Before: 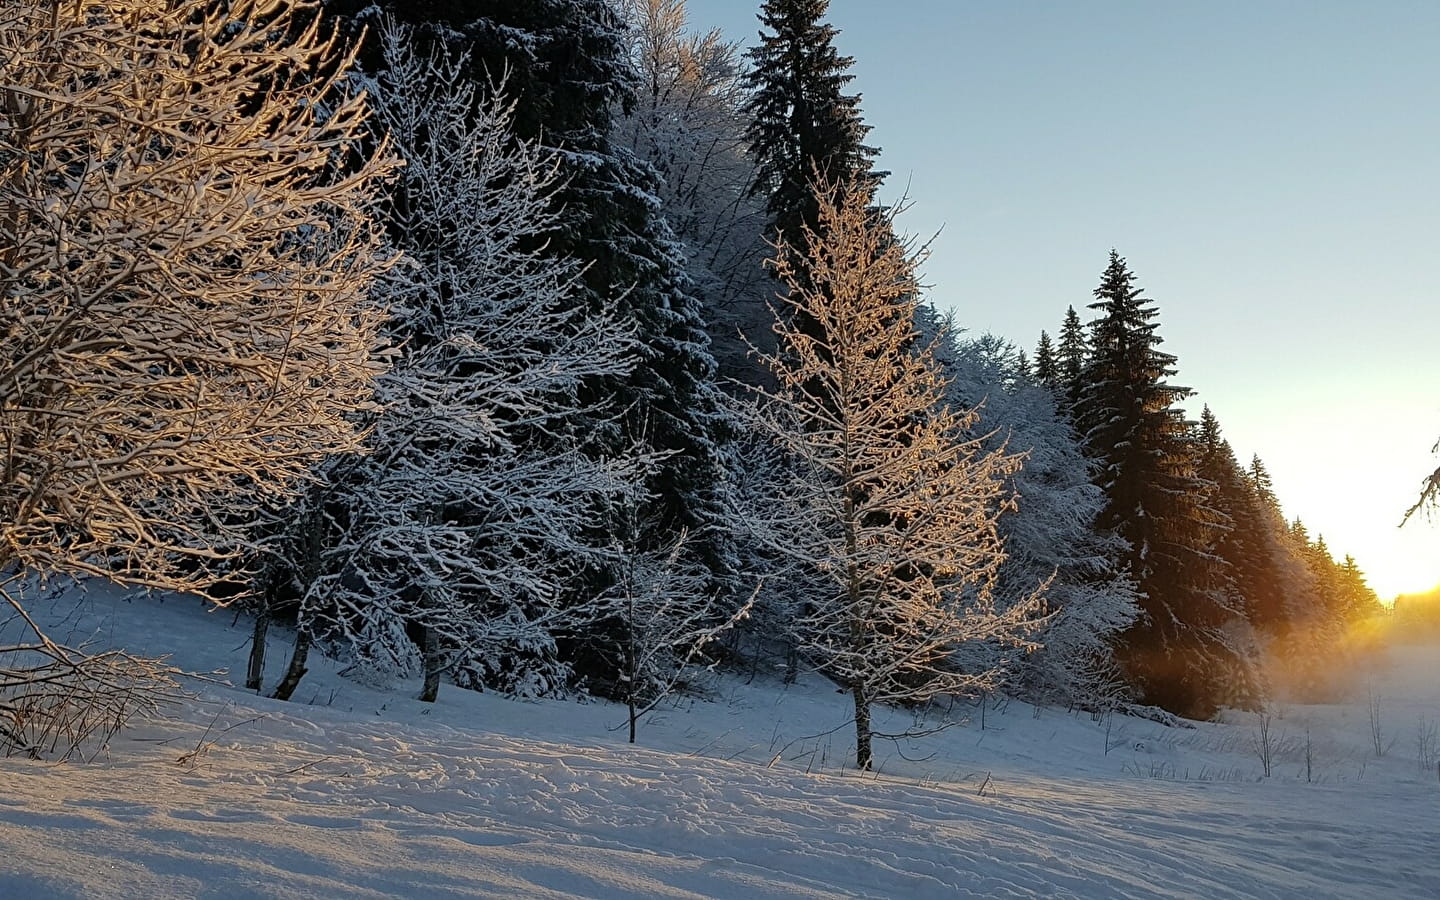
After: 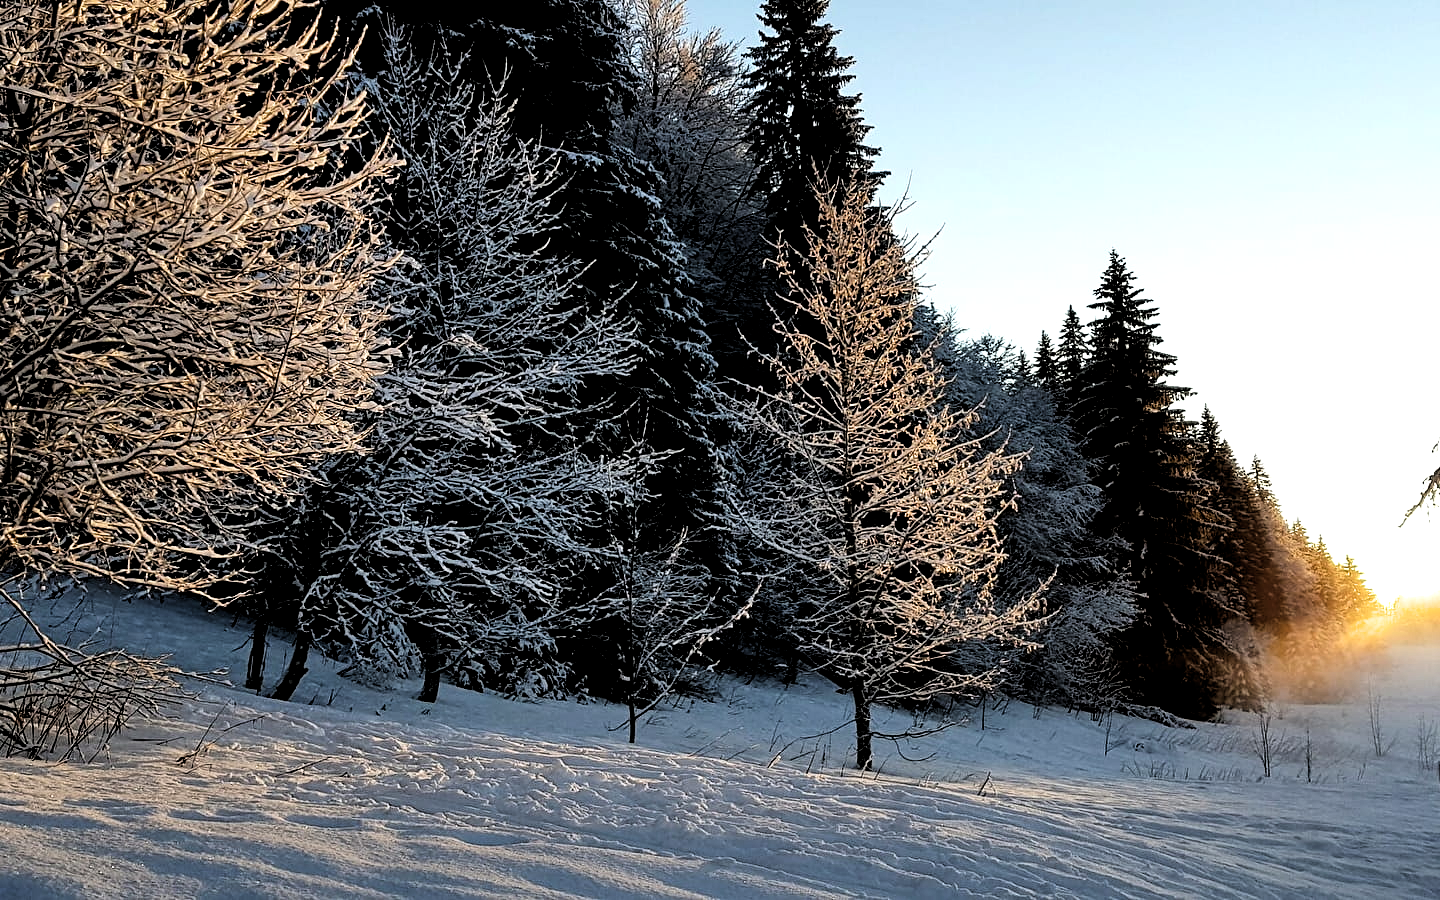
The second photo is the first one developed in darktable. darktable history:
levels: levels [0.016, 0.484, 0.953]
tone equalizer: -8 EV -0.417 EV, -7 EV -0.389 EV, -6 EV -0.333 EV, -5 EV -0.222 EV, -3 EV 0.222 EV, -2 EV 0.333 EV, -1 EV 0.389 EV, +0 EV 0.417 EV, edges refinement/feathering 500, mask exposure compensation -1.57 EV, preserve details no
filmic rgb: black relative exposure -3.64 EV, white relative exposure 2.44 EV, hardness 3.29
